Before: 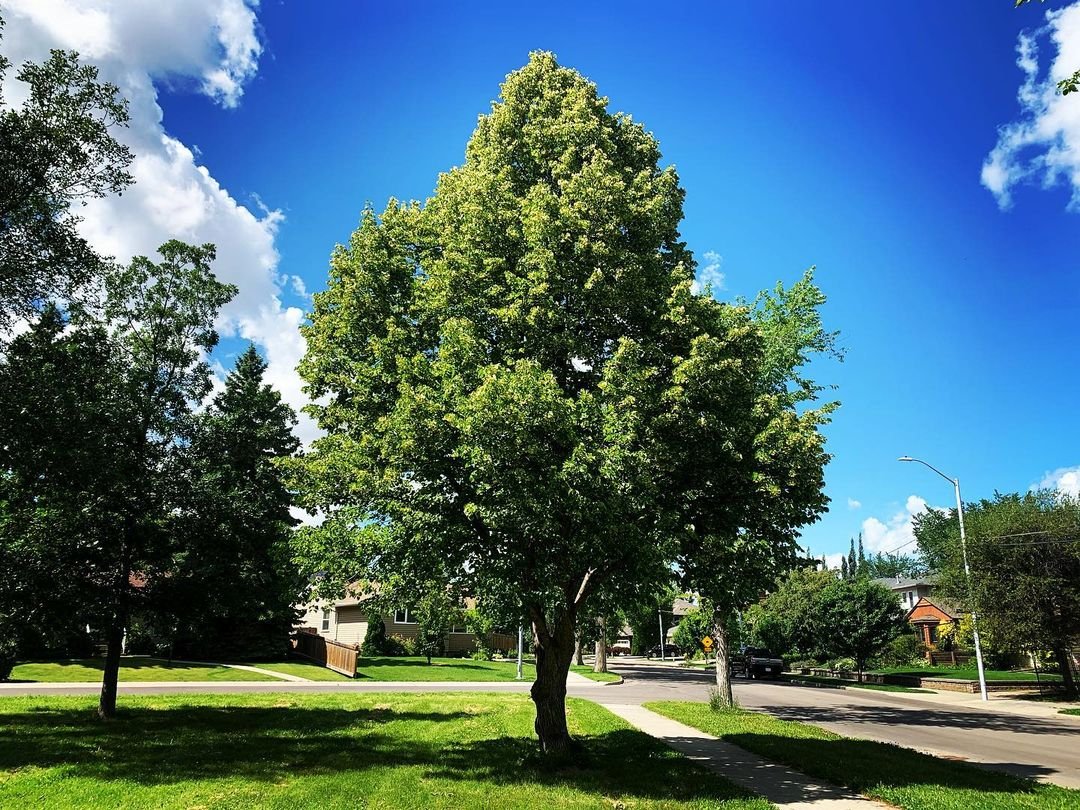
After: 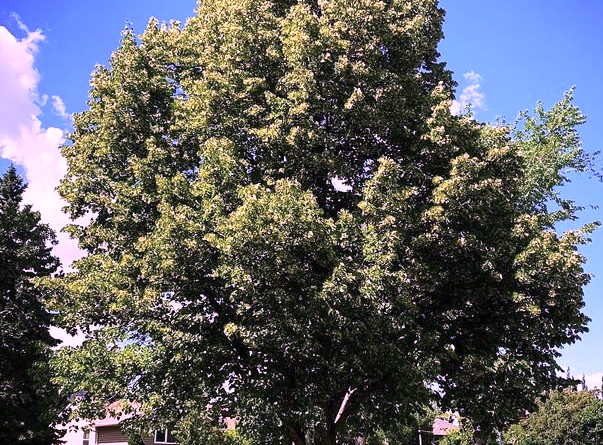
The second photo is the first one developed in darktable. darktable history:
crop and rotate: left 22.274%, top 22.324%, right 21.891%, bottom 22.726%
exposure: exposure 0.152 EV, compensate highlight preservation false
color calibration: output R [1.107, -0.012, -0.003, 0], output B [0, 0, 1.308, 0], illuminant as shot in camera, x 0.358, y 0.373, temperature 4628.91 K
tone equalizer: on, module defaults
